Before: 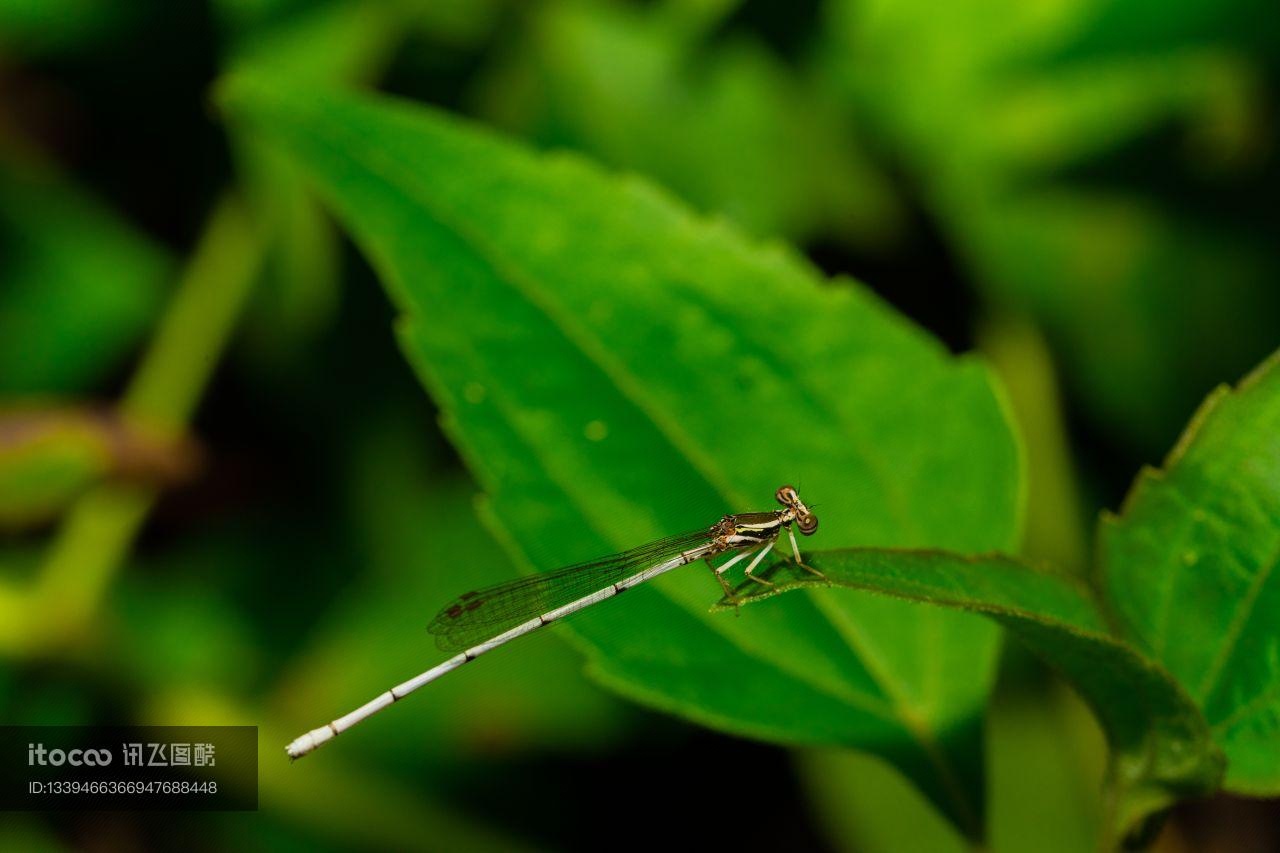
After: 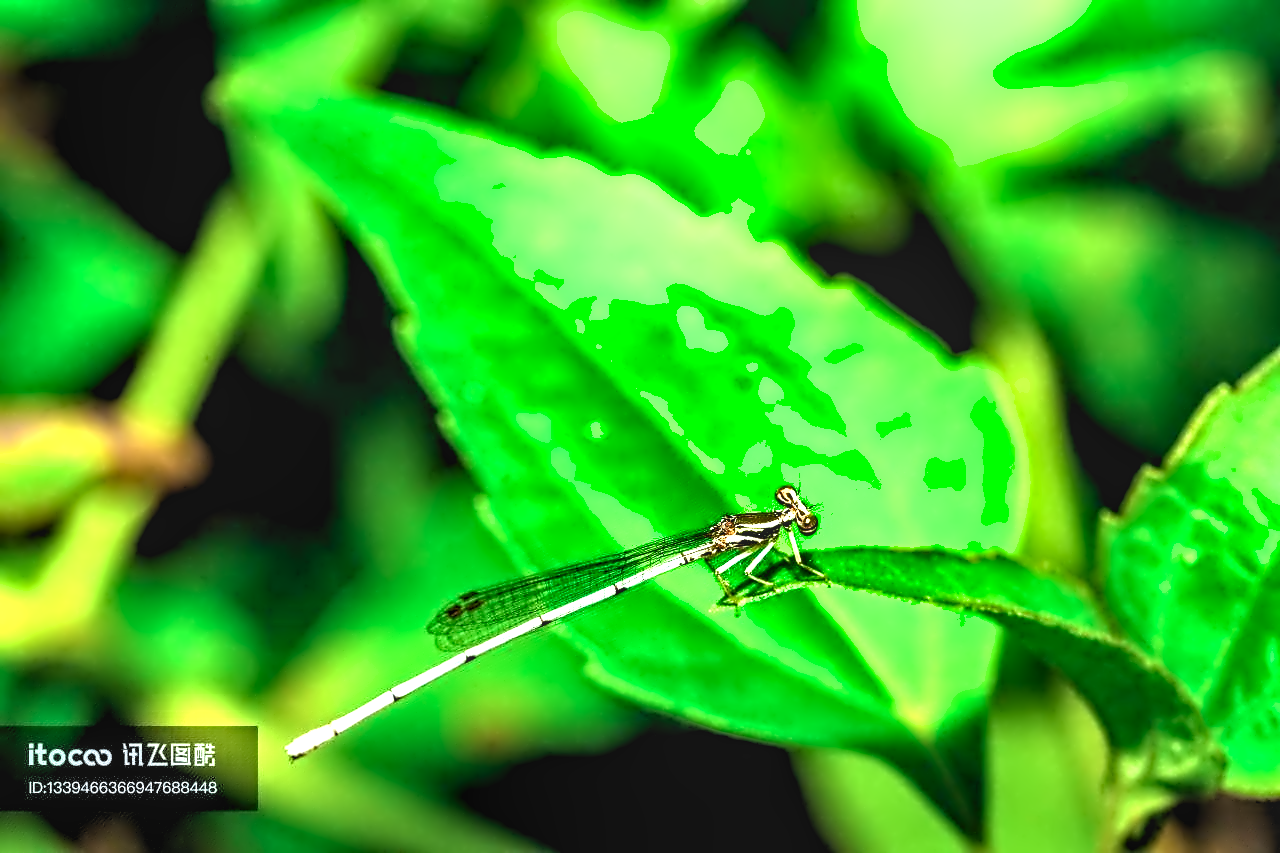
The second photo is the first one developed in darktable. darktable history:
exposure: exposure 2 EV, compensate highlight preservation false
local contrast: detail 110%
levels: levels [0, 0.48, 0.961]
rgb levels: levels [[0.01, 0.419, 0.839], [0, 0.5, 1], [0, 0.5, 1]]
contrast equalizer: octaves 7, y [[0.5, 0.542, 0.583, 0.625, 0.667, 0.708], [0.5 ×6], [0.5 ×6], [0, 0.033, 0.067, 0.1, 0.133, 0.167], [0, 0.05, 0.1, 0.15, 0.2, 0.25]]
shadows and highlights: soften with gaussian
color calibration: illuminant F (fluorescent), F source F9 (Cool White Deluxe 4150 K) – high CRI, x 0.374, y 0.373, temperature 4158.34 K
